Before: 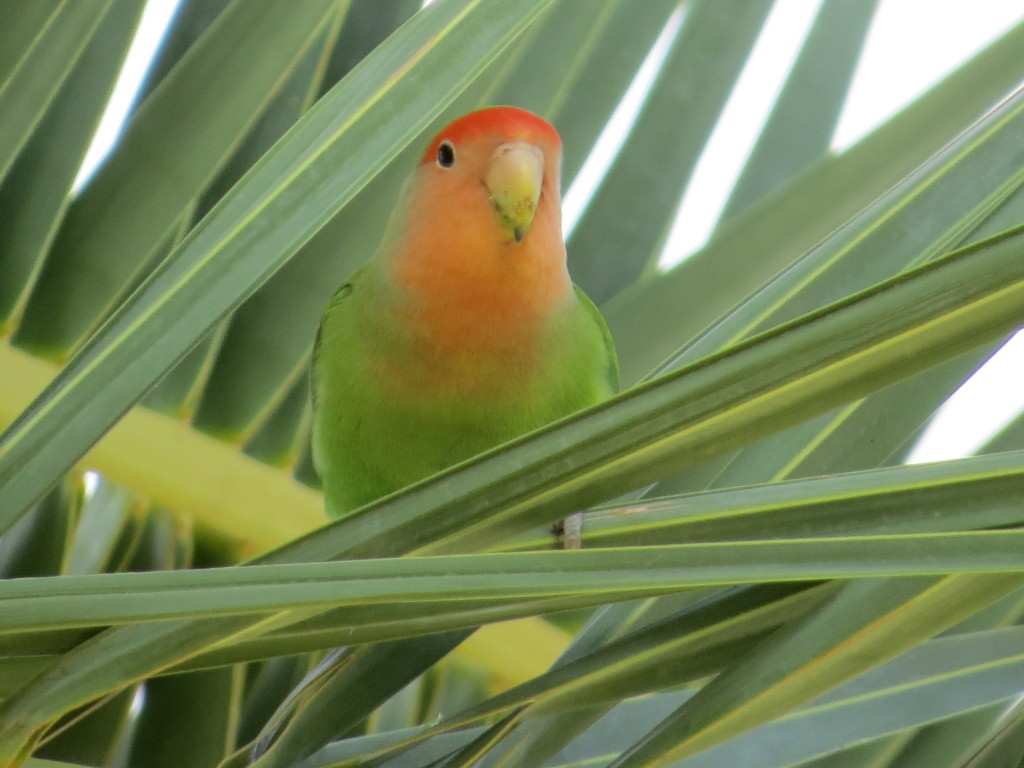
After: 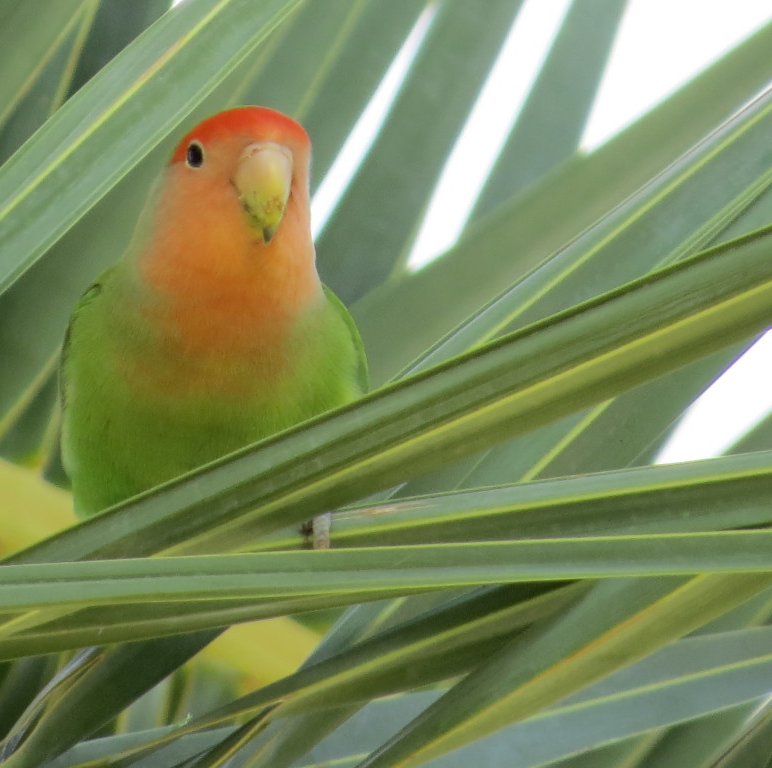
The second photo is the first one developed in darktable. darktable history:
crop and rotate: left 24.543%
